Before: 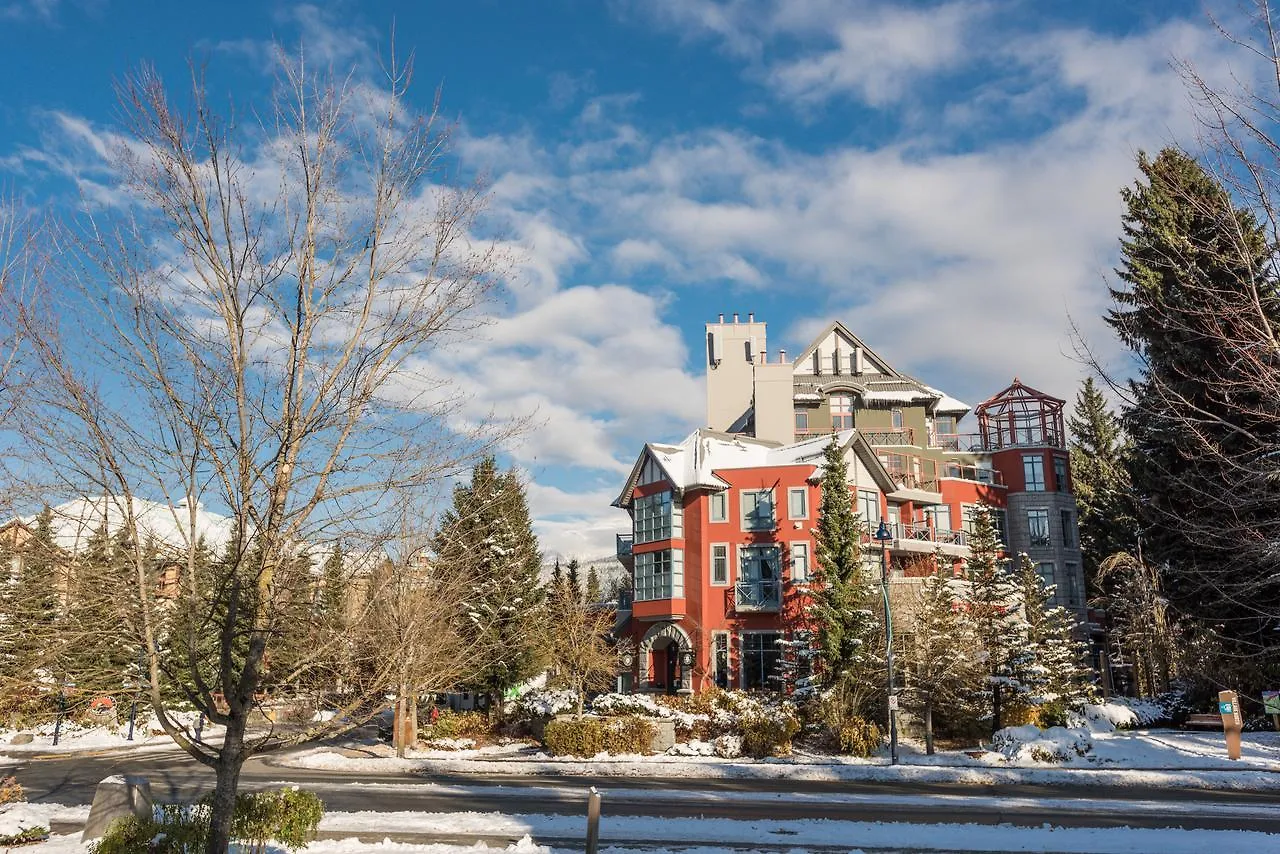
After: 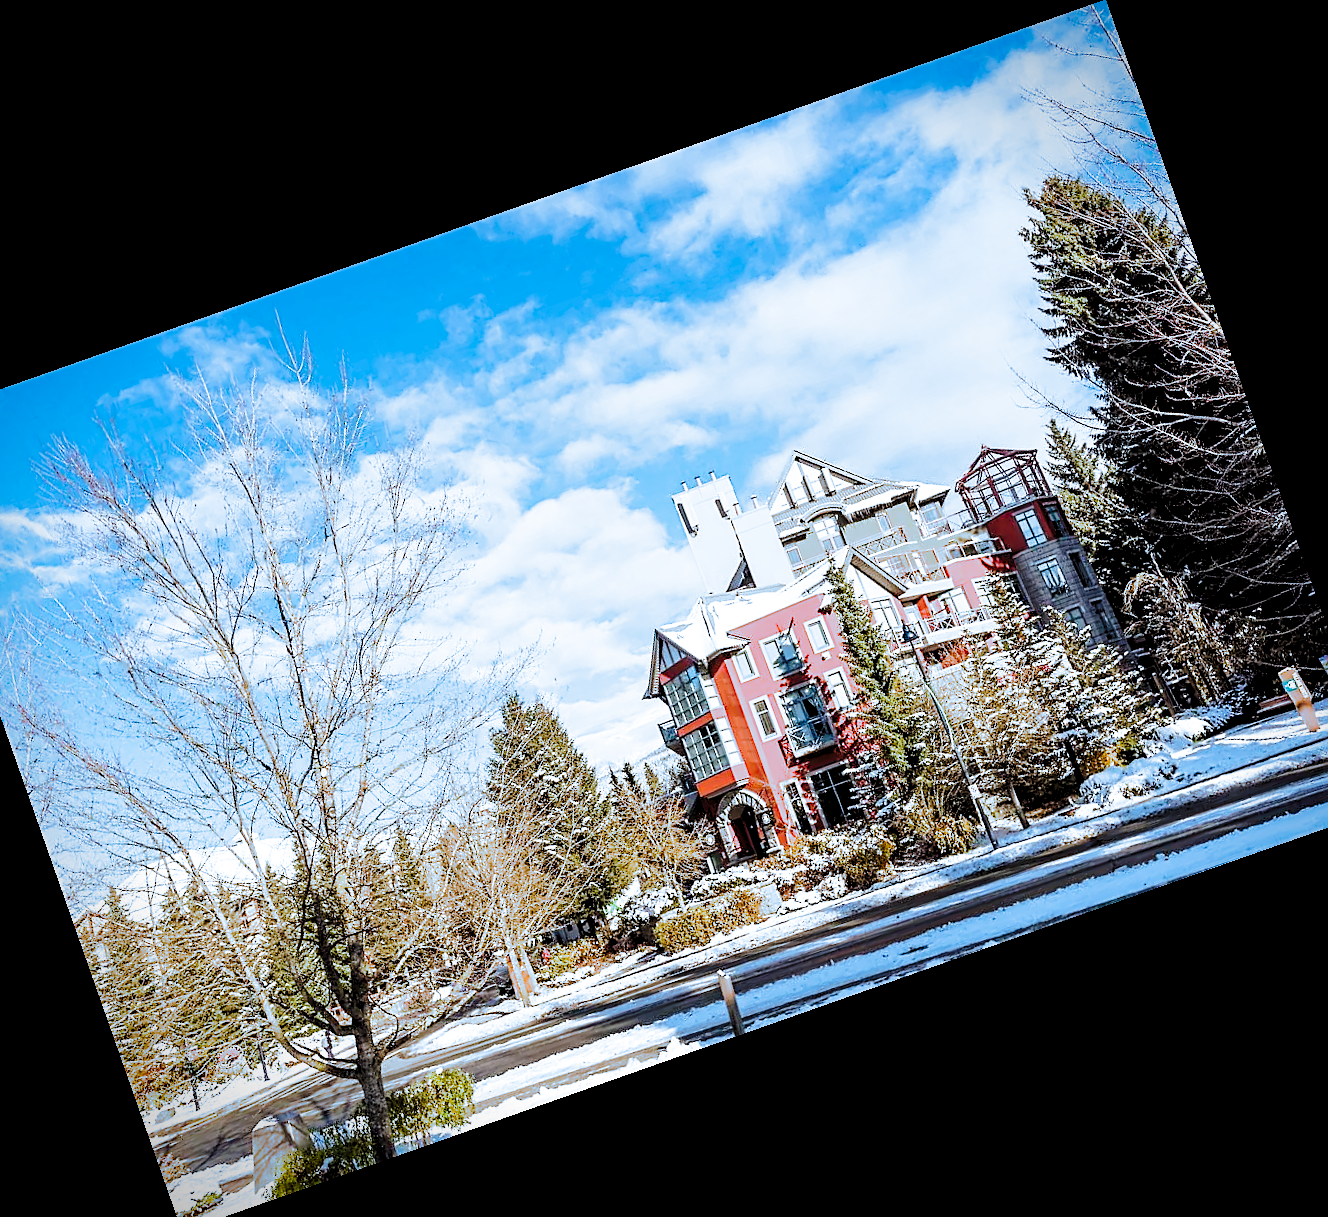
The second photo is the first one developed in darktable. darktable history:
rgb levels: levels [[0.013, 0.434, 0.89], [0, 0.5, 1], [0, 0.5, 1]]
crop and rotate: angle 19.43°, left 6.812%, right 4.125%, bottom 1.087%
base curve: curves: ch0 [(0, 0) (0.028, 0.03) (0.121, 0.232) (0.46, 0.748) (0.859, 0.968) (1, 1)], preserve colors none
split-toning: shadows › hue 351.18°, shadows › saturation 0.86, highlights › hue 218.82°, highlights › saturation 0.73, balance -19.167
white balance: red 0.984, blue 1.059
sharpen: on, module defaults
vignetting: fall-off start 88.53%, fall-off radius 44.2%, saturation 0.376, width/height ratio 1.161
contrast brightness saturation: contrast 0.08, saturation 0.2
